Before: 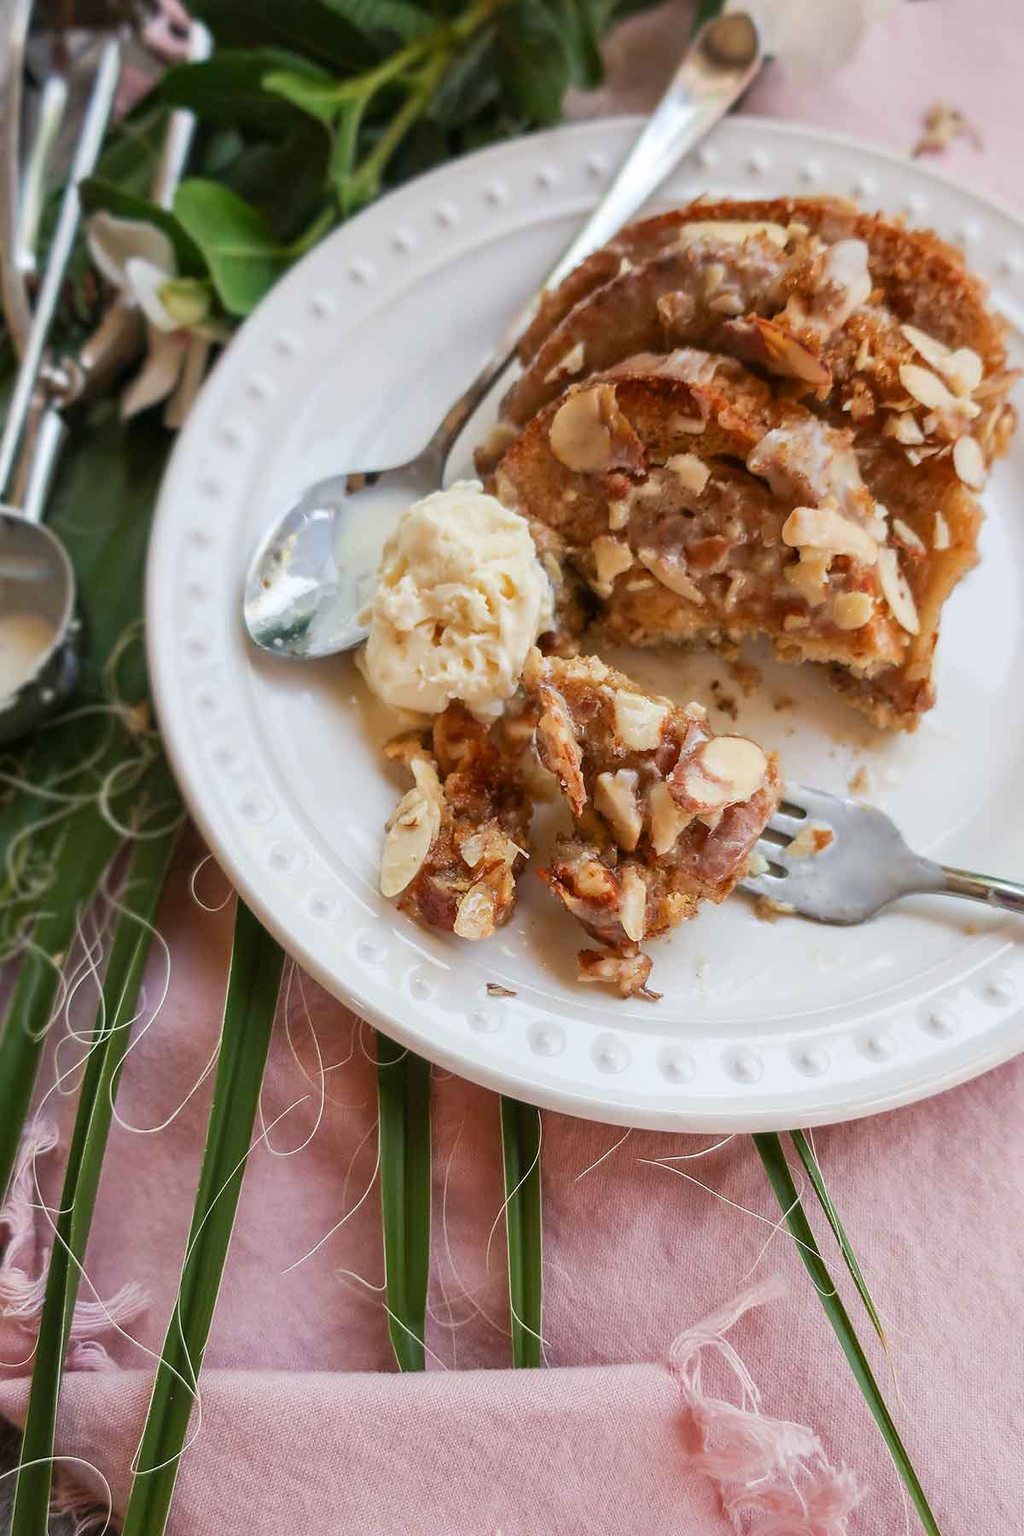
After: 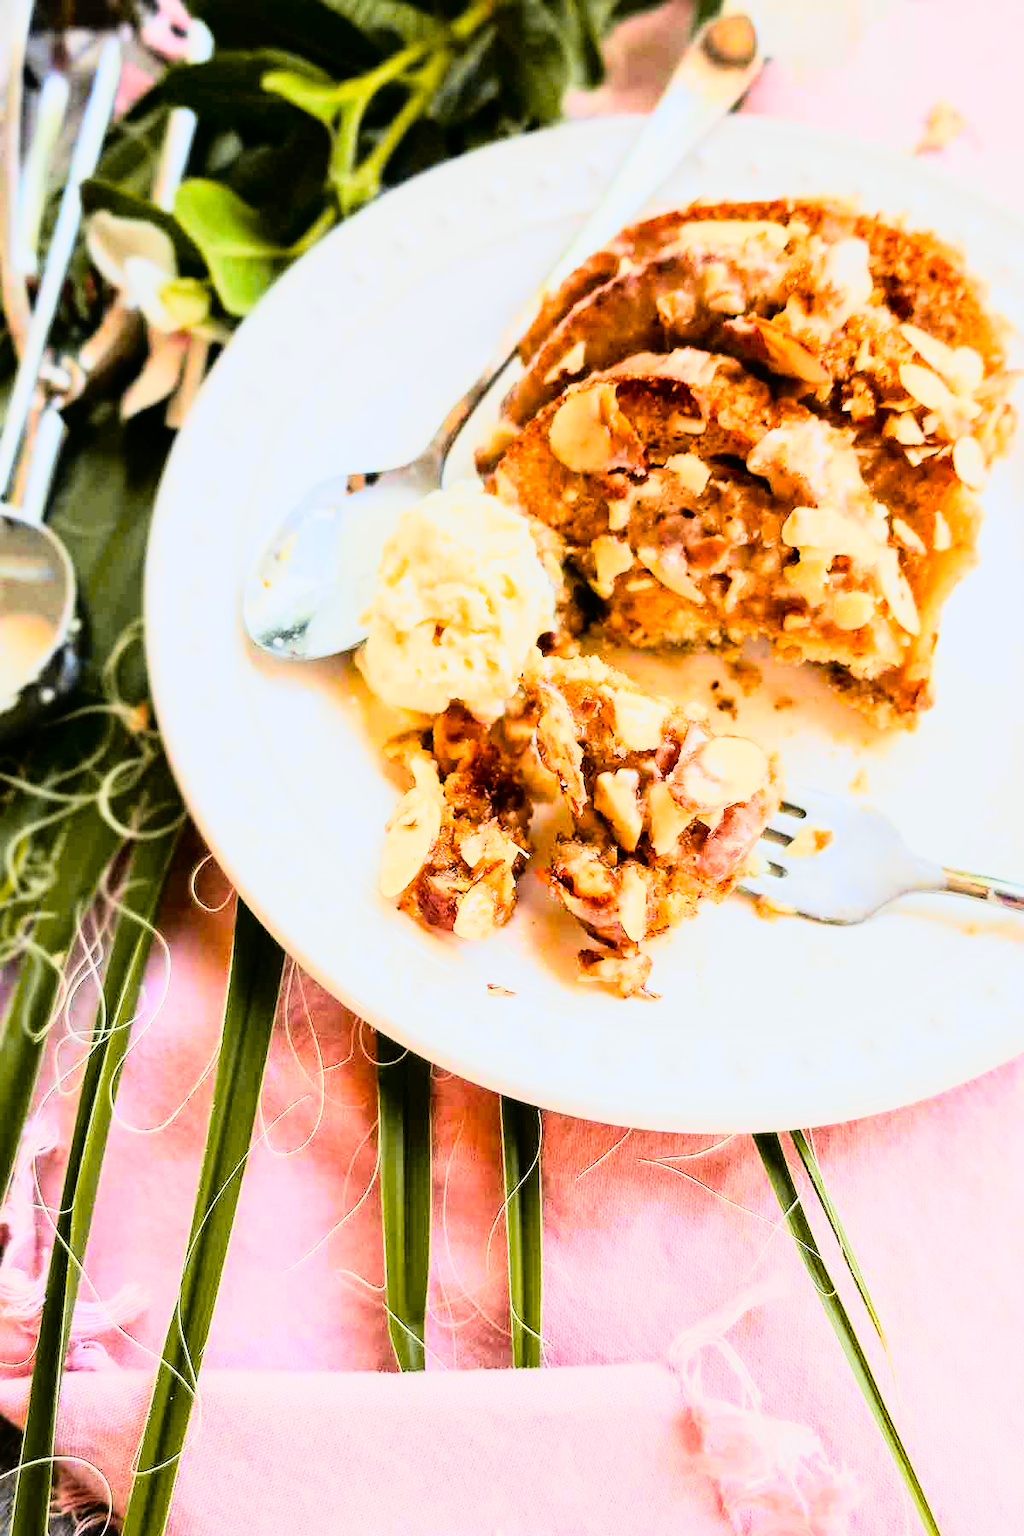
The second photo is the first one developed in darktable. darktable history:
tone curve: curves: ch0 [(0, 0) (0.07, 0.052) (0.23, 0.254) (0.486, 0.53) (0.822, 0.825) (0.994, 0.955)]; ch1 [(0, 0) (0.226, 0.261) (0.379, 0.442) (0.469, 0.472) (0.495, 0.495) (0.514, 0.504) (0.561, 0.568) (0.59, 0.612) (1, 1)]; ch2 [(0, 0) (0.269, 0.299) (0.459, 0.441) (0.498, 0.499) (0.523, 0.52) (0.551, 0.576) (0.629, 0.643) (0.659, 0.681) (0.718, 0.764) (1, 1)], color space Lab, independent channels, preserve colors none
color balance rgb: perceptual saturation grading › global saturation 20%, perceptual saturation grading › highlights -50%, perceptual saturation grading › shadows 30%, perceptual brilliance grading › global brilliance 10%, perceptual brilliance grading › shadows 15%
contrast brightness saturation: contrast 0.05
rgb curve: curves: ch0 [(0, 0) (0.21, 0.15) (0.24, 0.21) (0.5, 0.75) (0.75, 0.96) (0.89, 0.99) (1, 1)]; ch1 [(0, 0.02) (0.21, 0.13) (0.25, 0.2) (0.5, 0.67) (0.75, 0.9) (0.89, 0.97) (1, 1)]; ch2 [(0, 0.02) (0.21, 0.13) (0.25, 0.2) (0.5, 0.67) (0.75, 0.9) (0.89, 0.97) (1, 1)], compensate middle gray true
